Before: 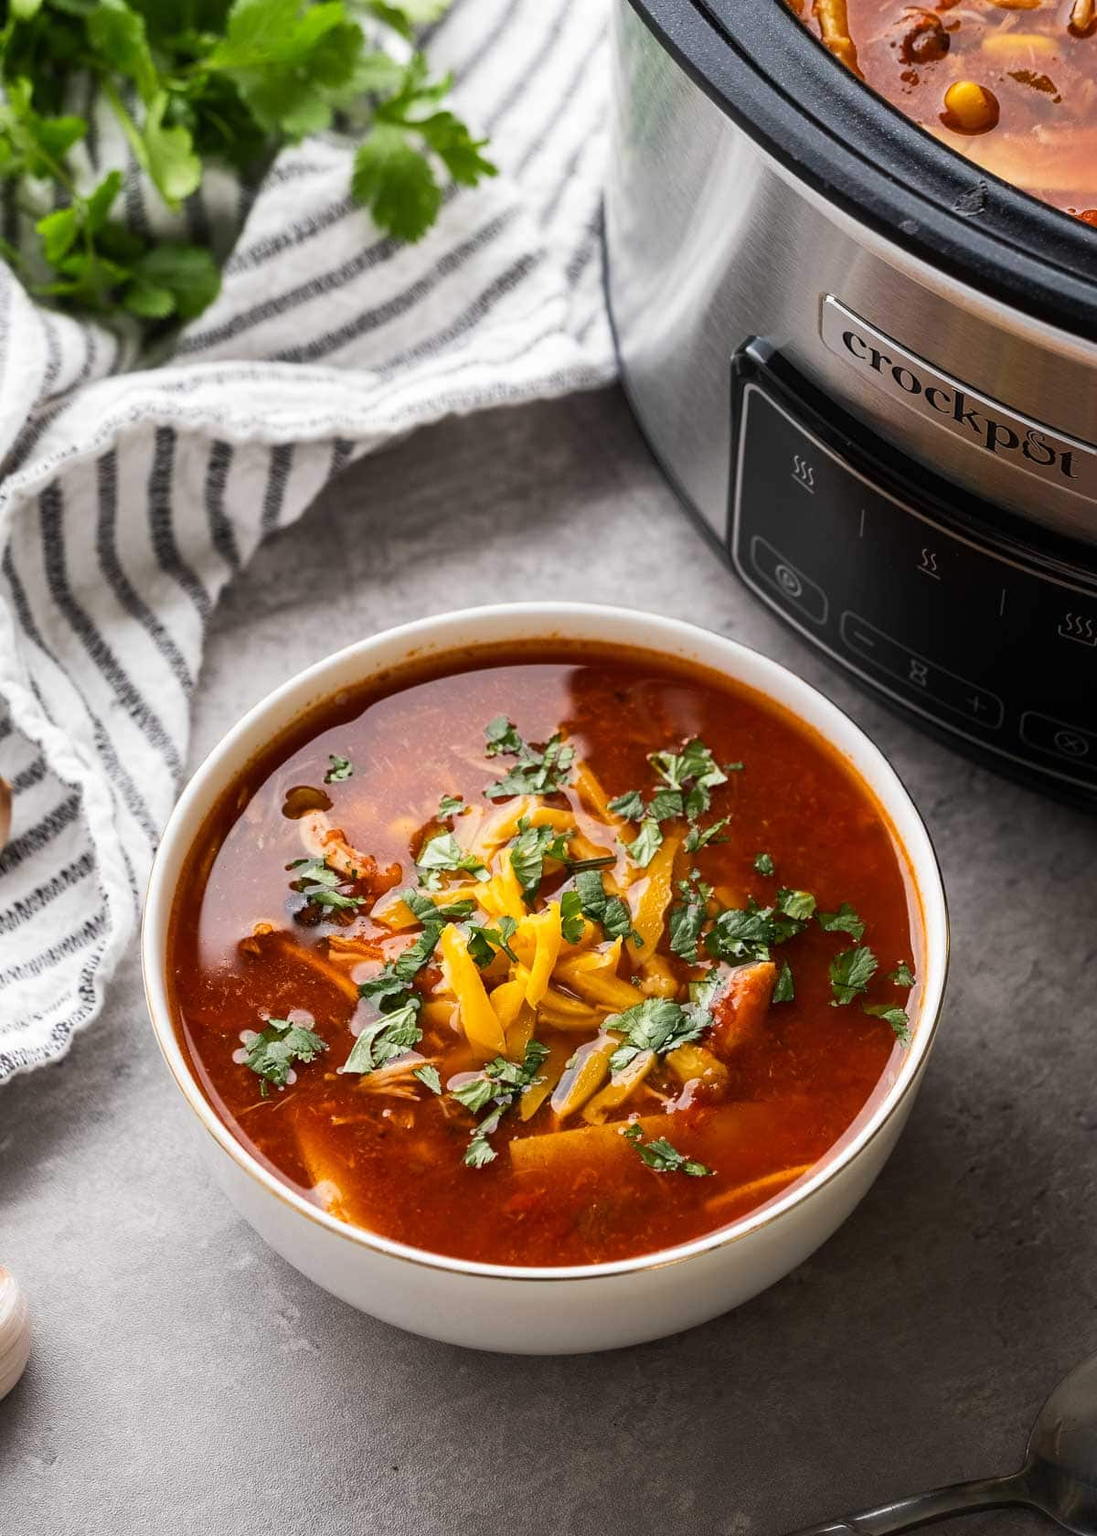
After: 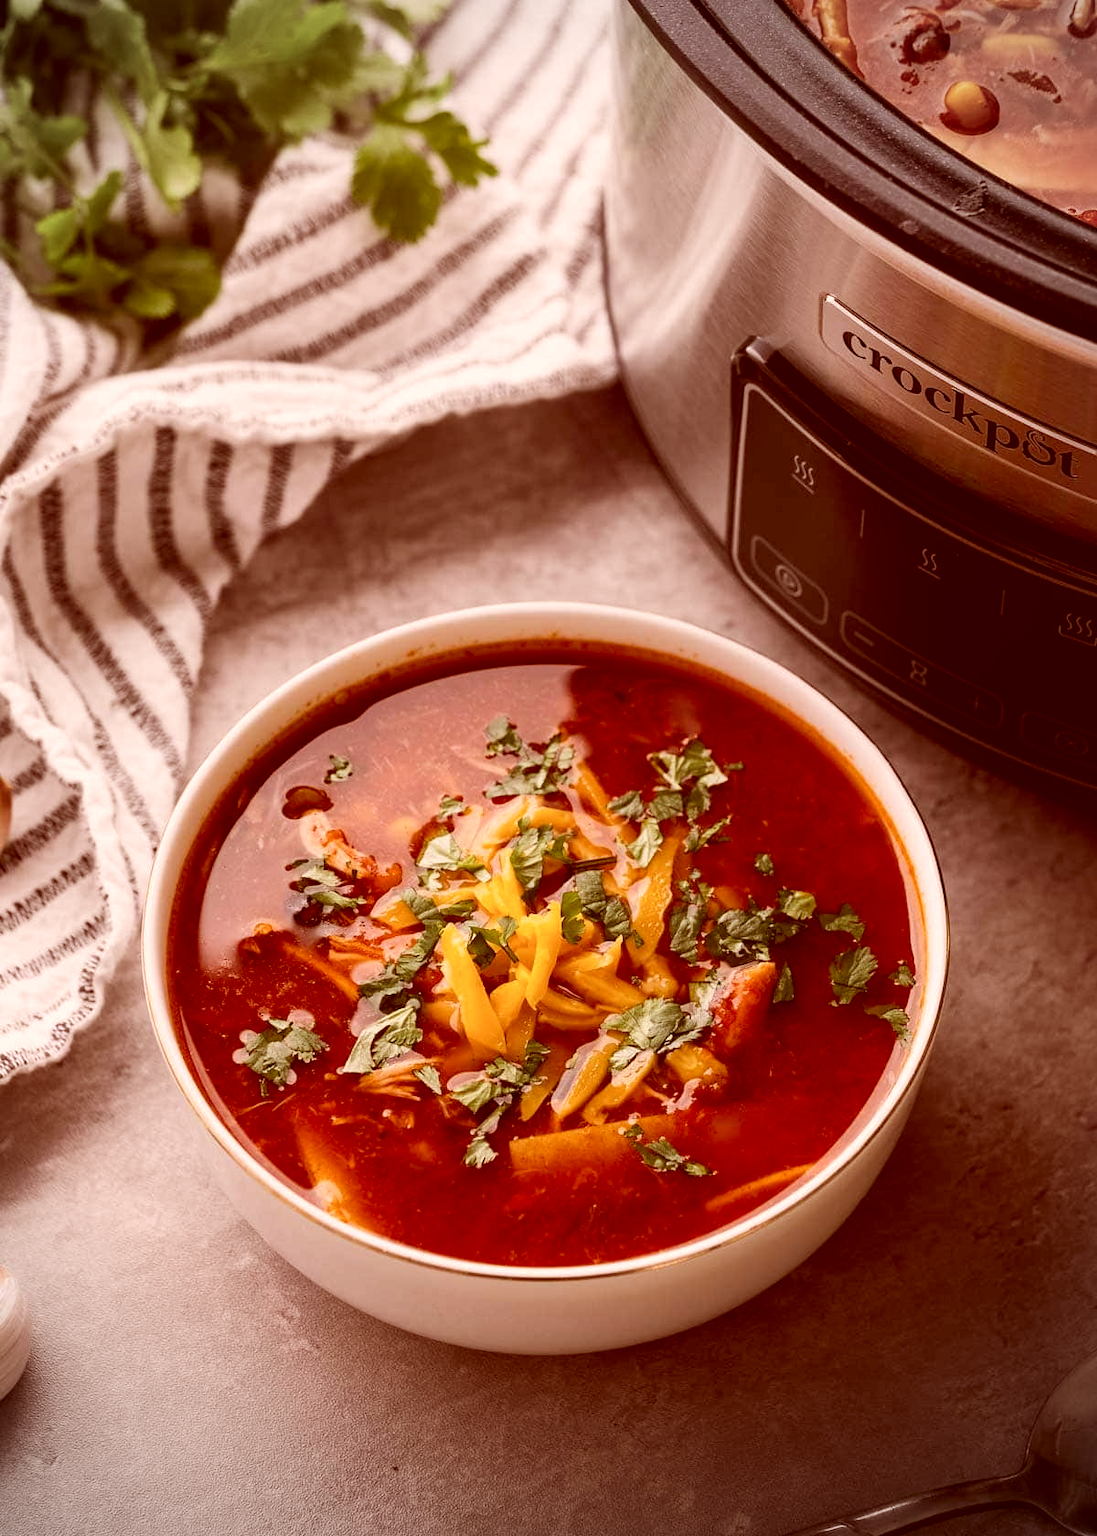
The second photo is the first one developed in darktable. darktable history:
color correction: highlights a* 9.03, highlights b* 8.71, shadows a* 40, shadows b* 40, saturation 0.8
vignetting: fall-off radius 60.92%
